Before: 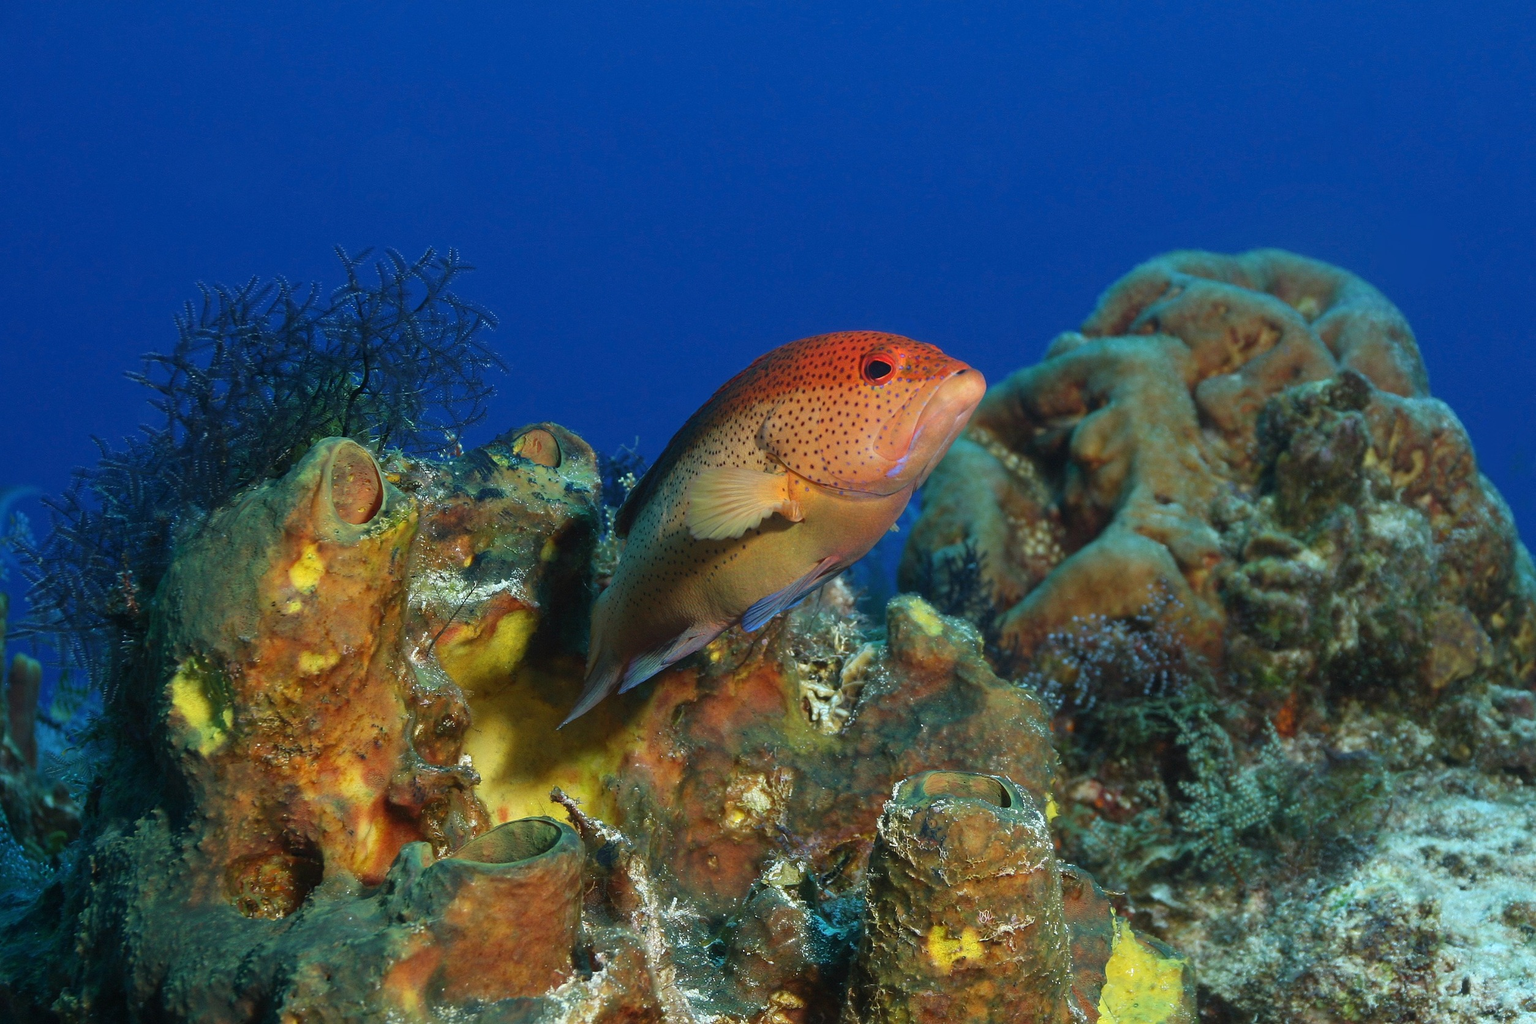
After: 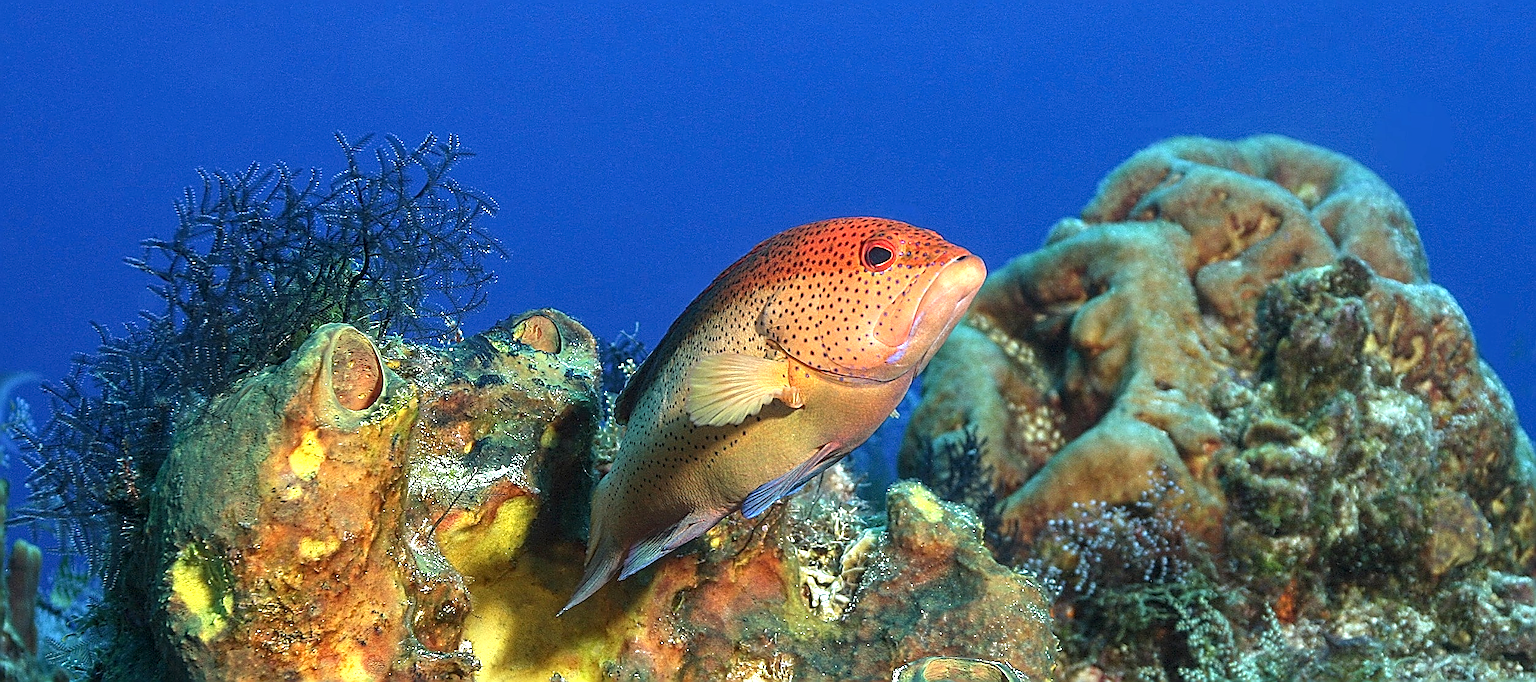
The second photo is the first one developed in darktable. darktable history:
color correction: saturation 0.98
sharpen: amount 1.861
exposure: exposure 0.935 EV, compensate highlight preservation false
crop: top 11.166%, bottom 22.168%
local contrast: detail 130%
